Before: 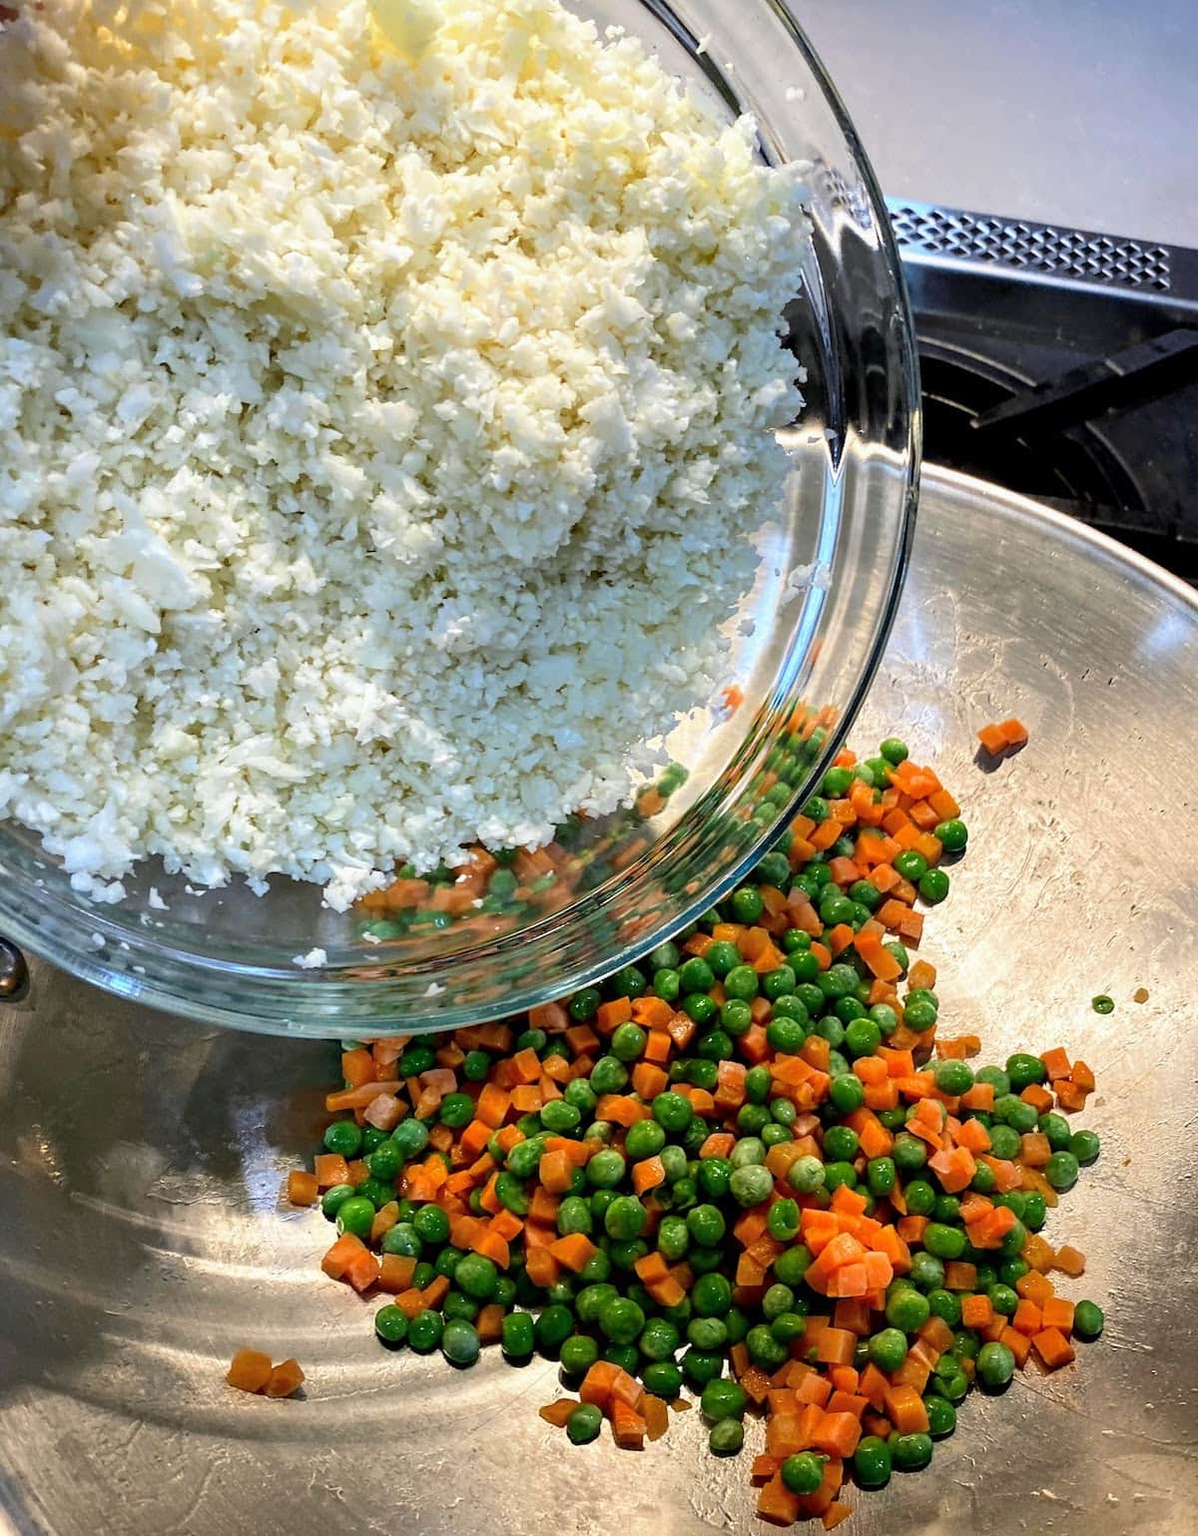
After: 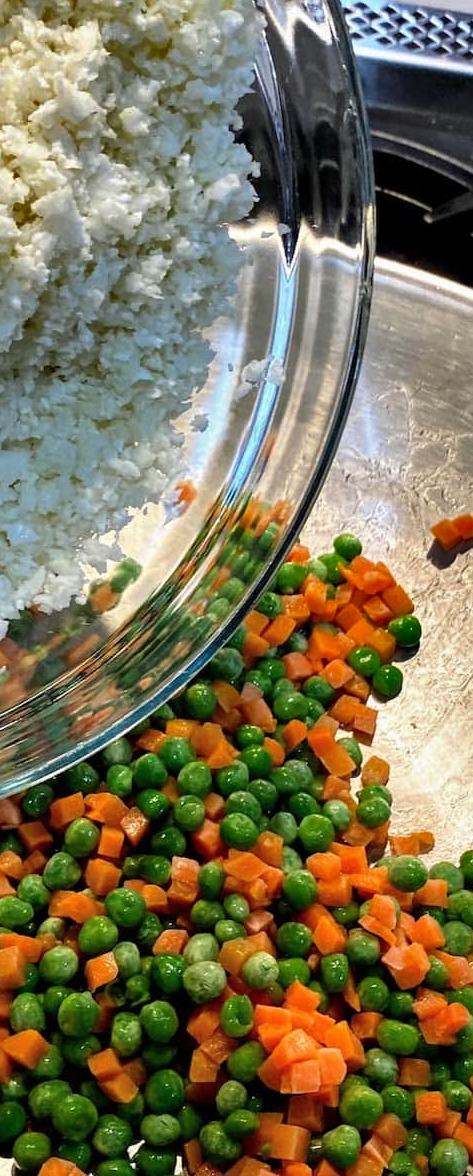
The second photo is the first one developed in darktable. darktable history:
crop: left 45.721%, top 13.393%, right 14.118%, bottom 10.01%
shadows and highlights: shadows 24.5, highlights -78.15, soften with gaussian
tone equalizer: on, module defaults
